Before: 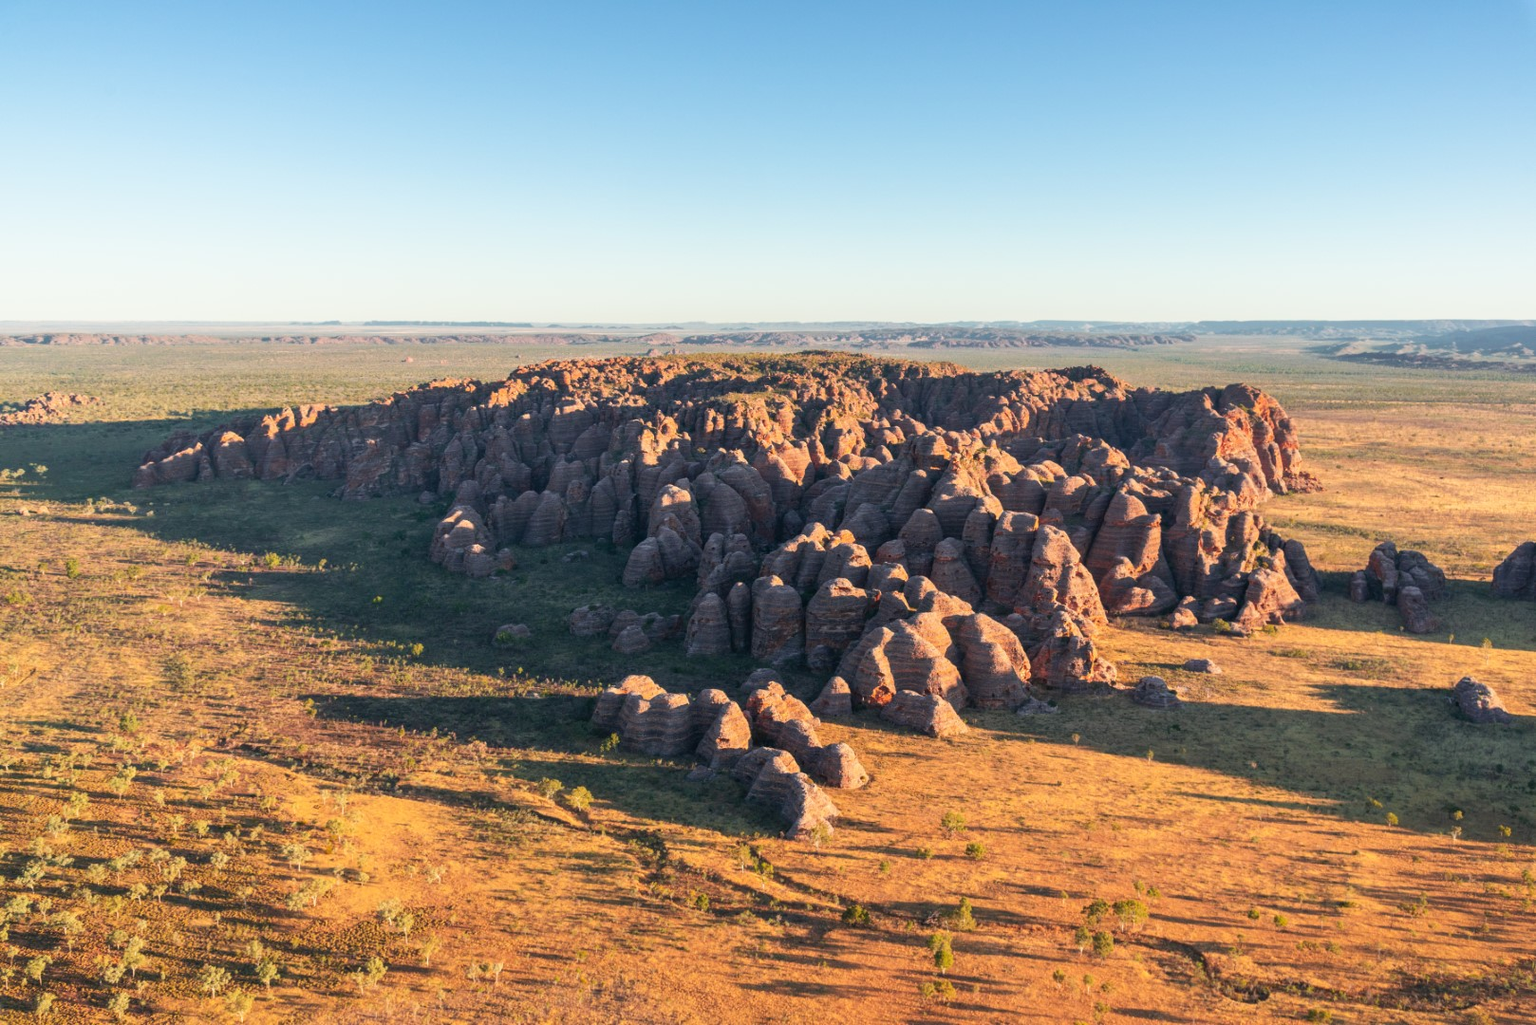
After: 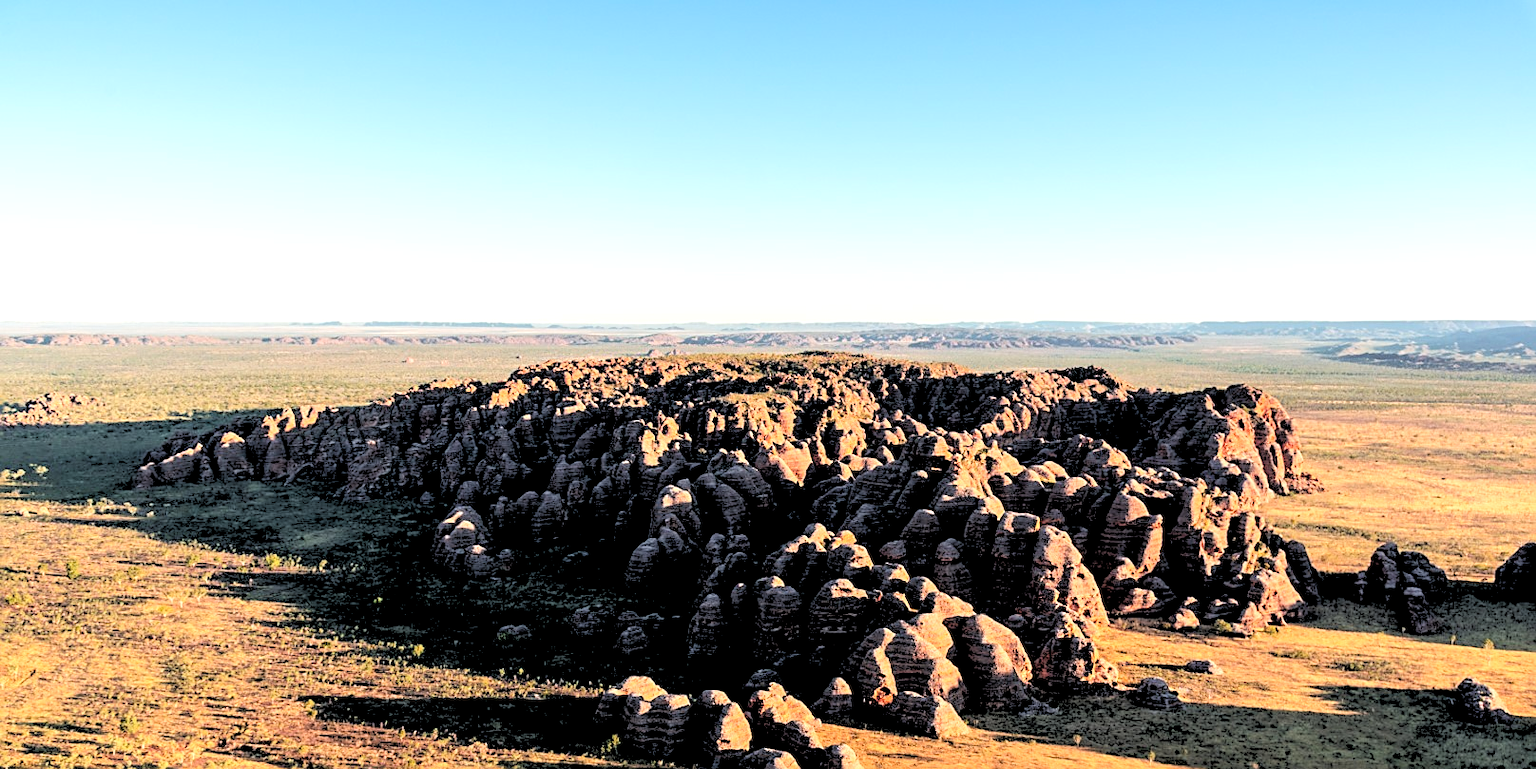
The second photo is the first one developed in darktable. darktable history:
rgb levels: levels [[0.027, 0.429, 0.996], [0, 0.5, 1], [0, 0.5, 1]]
tone equalizer: -8 EV -0.75 EV, -7 EV -0.7 EV, -6 EV -0.6 EV, -5 EV -0.4 EV, -3 EV 0.4 EV, -2 EV 0.6 EV, -1 EV 0.7 EV, +0 EV 0.75 EV, edges refinement/feathering 500, mask exposure compensation -1.57 EV, preserve details no
exposure: exposure -0.293 EV, compensate highlight preservation false
crop: bottom 24.967%
sharpen: on, module defaults
